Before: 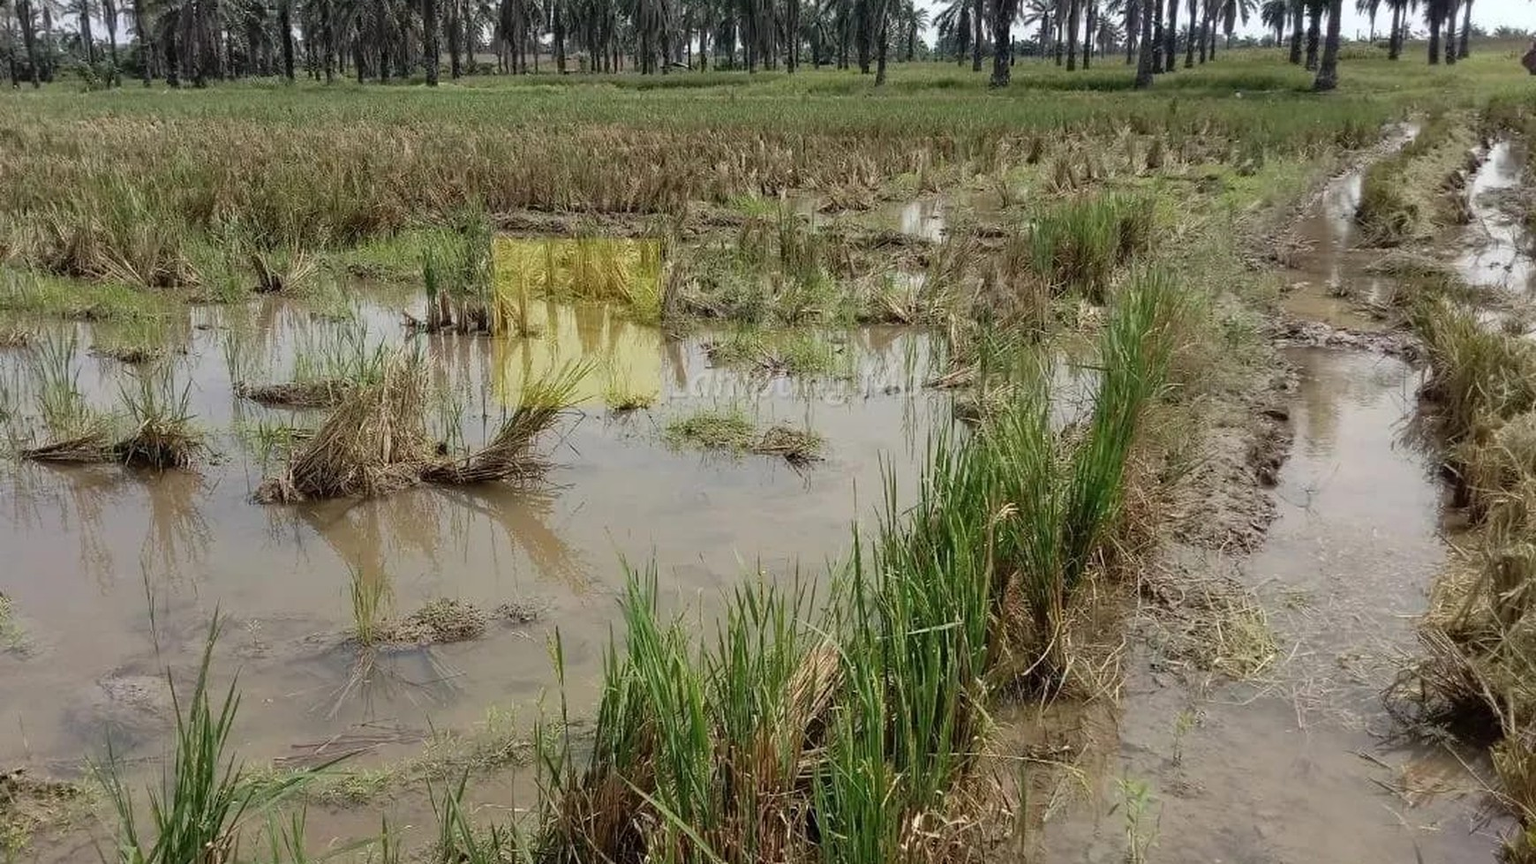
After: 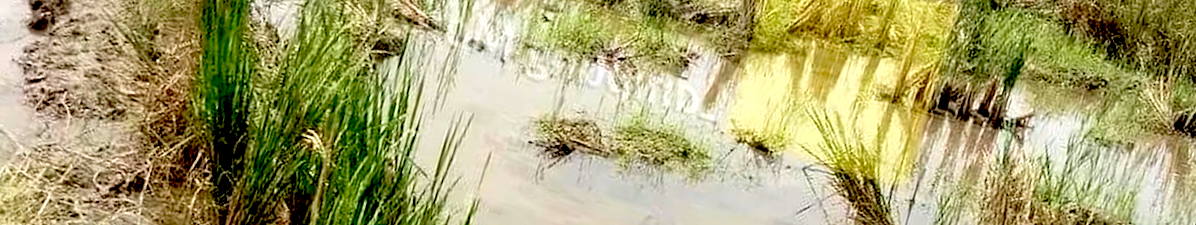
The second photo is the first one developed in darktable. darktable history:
velvia: on, module defaults
exposure: black level correction 0.035, exposure 0.9 EV, compensate highlight preservation false
crop and rotate: angle 16.12°, top 30.835%, bottom 35.653%
